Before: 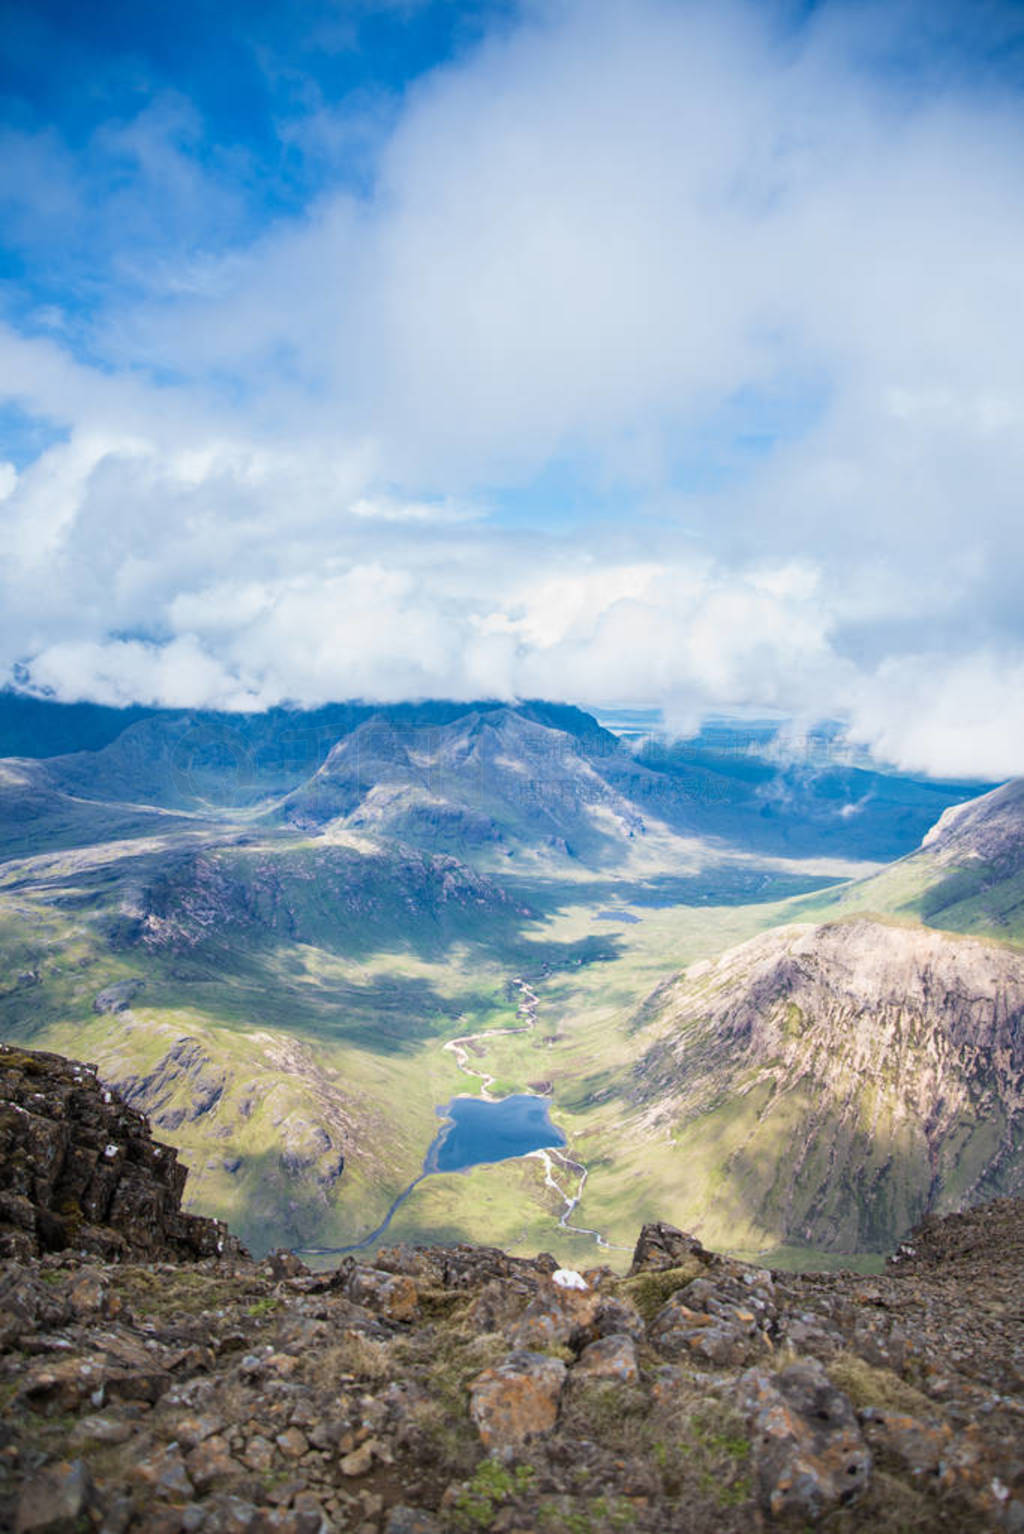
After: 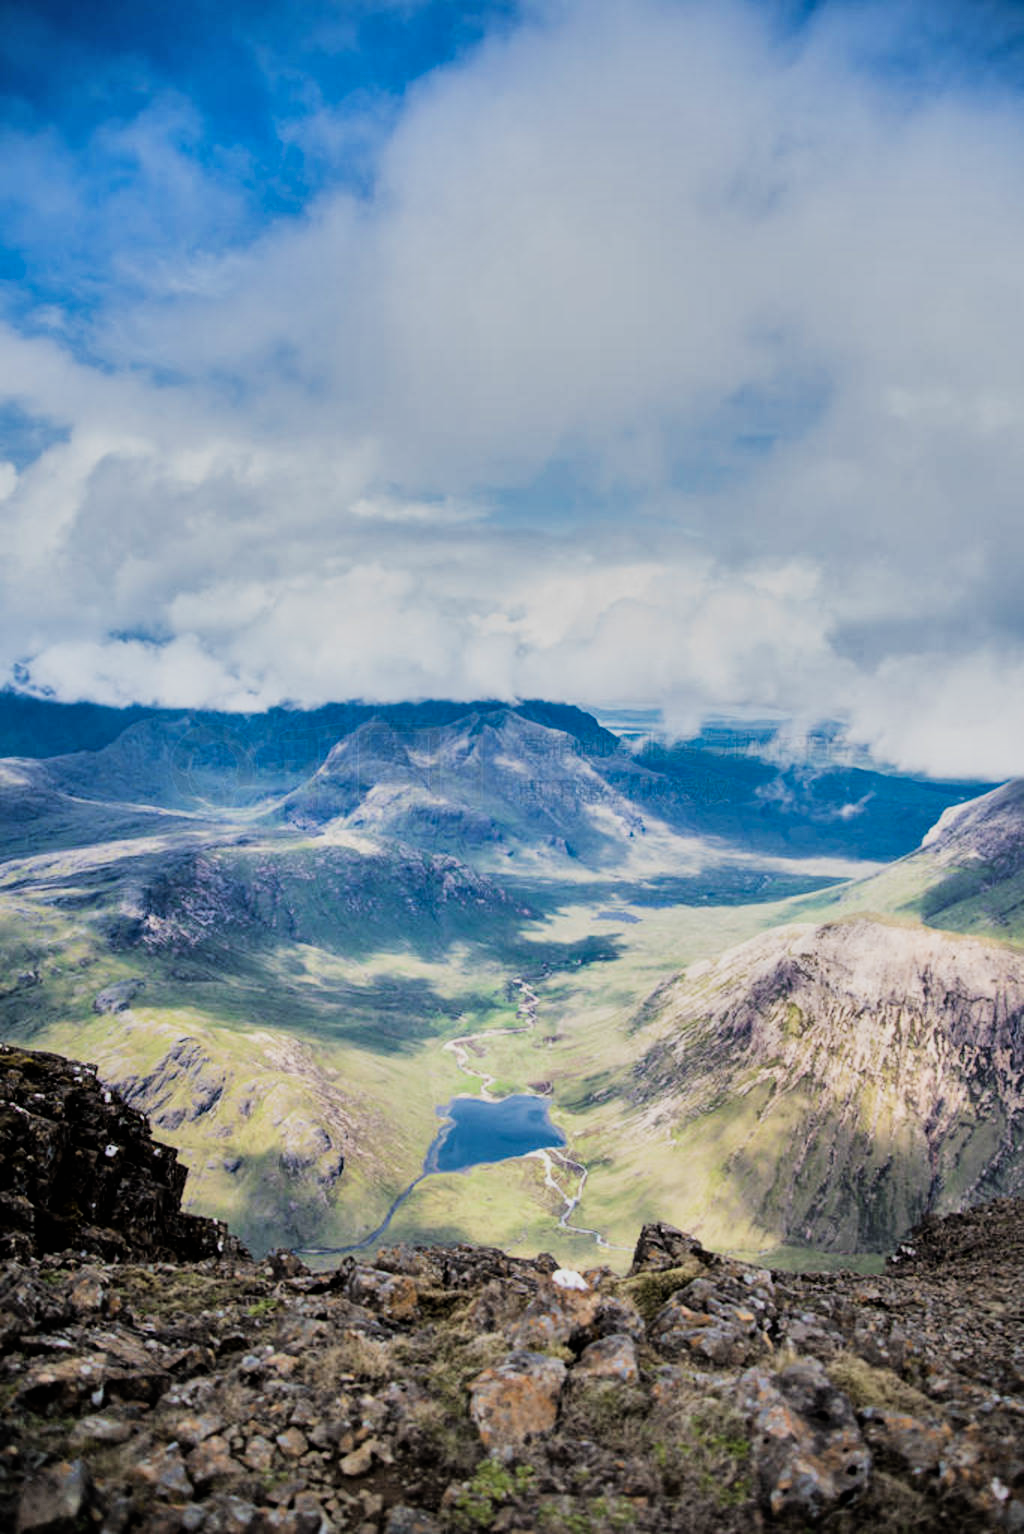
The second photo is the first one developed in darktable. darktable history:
shadows and highlights: shadows 30.72, highlights -62.54, soften with gaussian
filmic rgb: black relative exposure -5.06 EV, white relative exposure 3.97 EV, hardness 2.89, contrast 1.41, highlights saturation mix -31.41%
